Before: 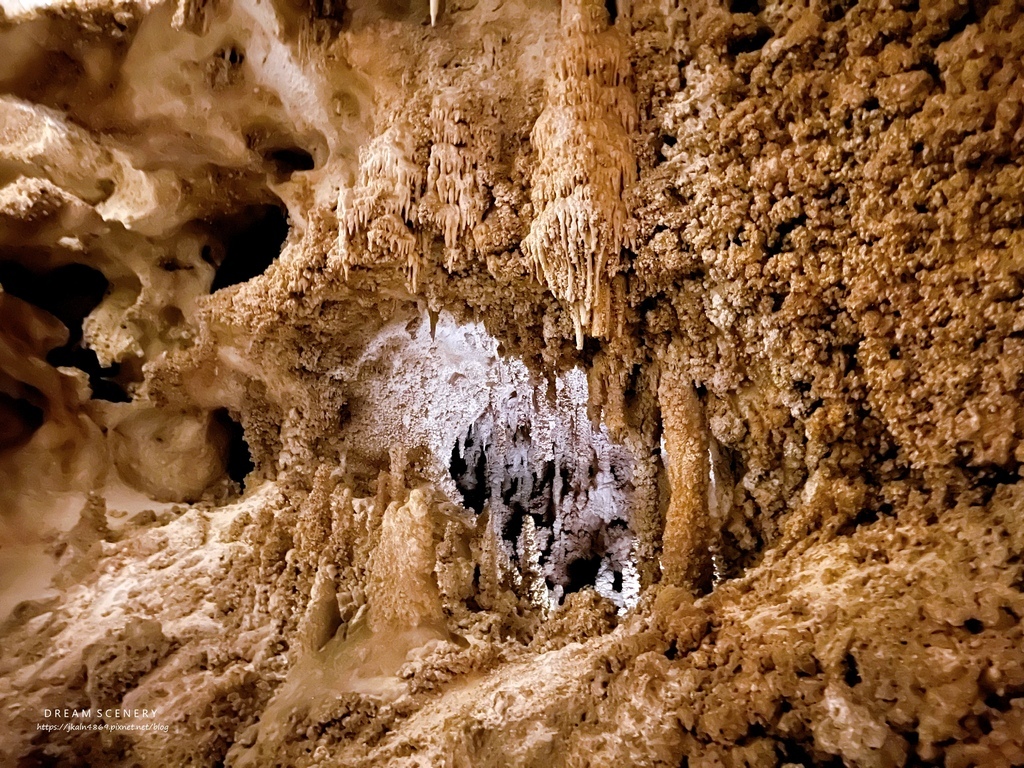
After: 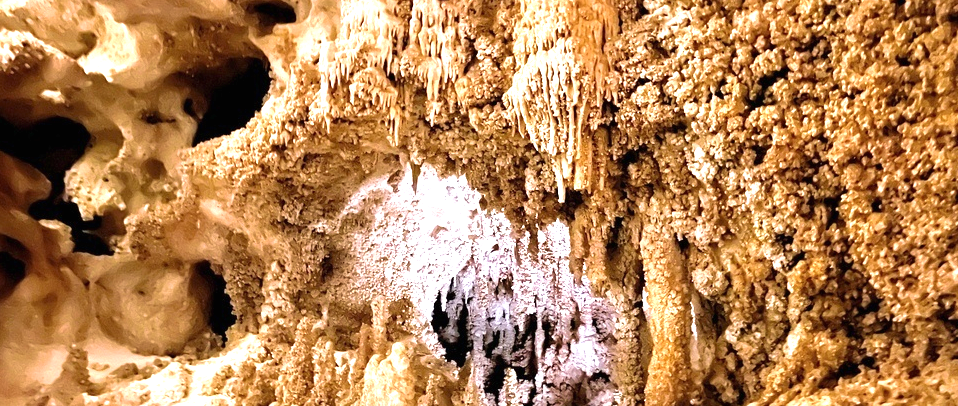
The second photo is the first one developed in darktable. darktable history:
exposure: black level correction 0, exposure 1.096 EV, compensate exposure bias true, compensate highlight preservation false
crop: left 1.77%, top 19.235%, right 4.639%, bottom 27.788%
velvia: on, module defaults
